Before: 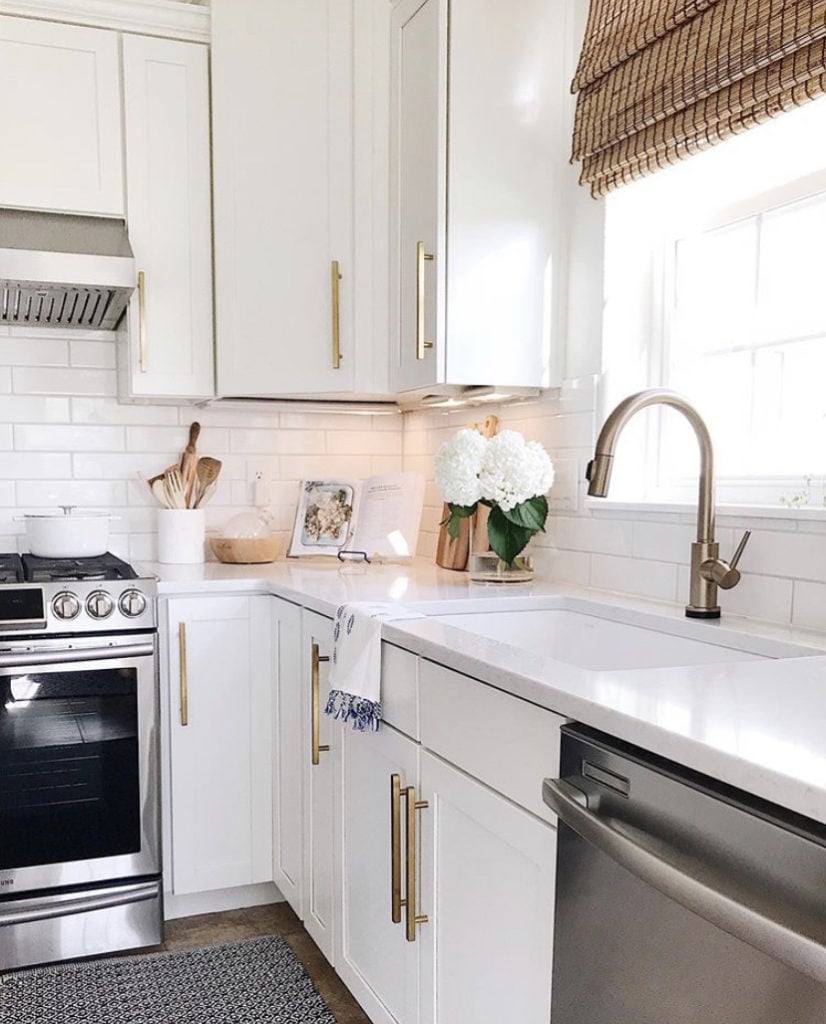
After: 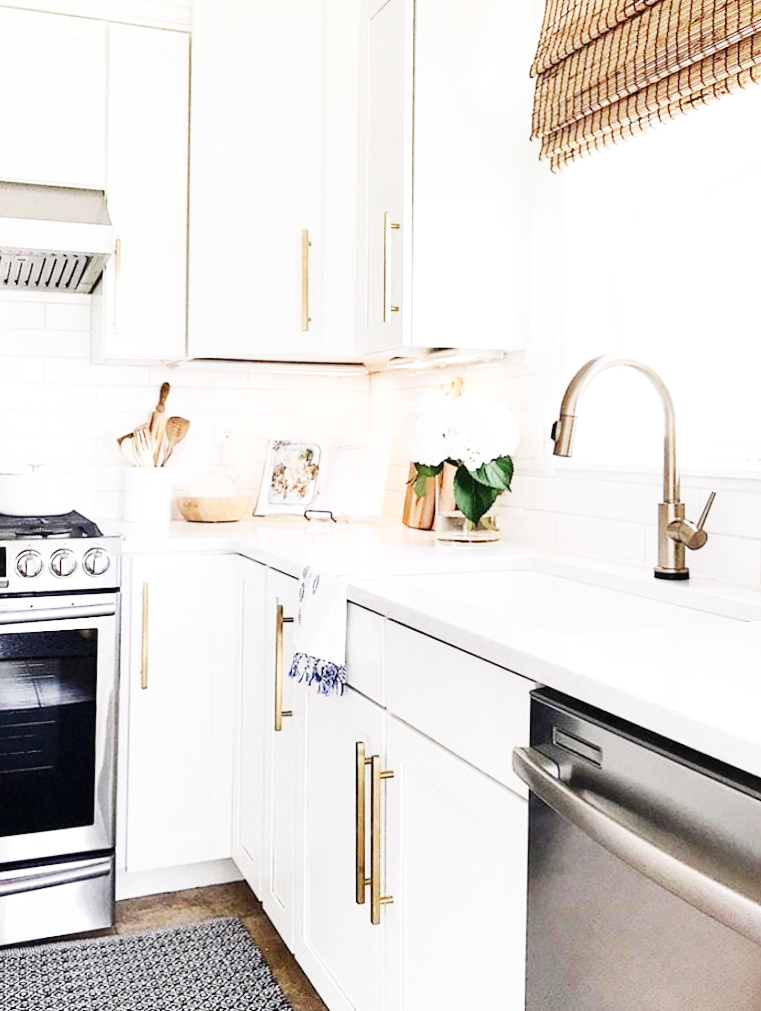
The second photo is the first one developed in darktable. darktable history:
tone equalizer: on, module defaults
crop: left 0.434%, top 0.485%, right 0.244%, bottom 0.386%
base curve: curves: ch0 [(0, 0.003) (0.001, 0.002) (0.006, 0.004) (0.02, 0.022) (0.048, 0.086) (0.094, 0.234) (0.162, 0.431) (0.258, 0.629) (0.385, 0.8) (0.548, 0.918) (0.751, 0.988) (1, 1)], preserve colors none
rotate and perspective: rotation 0.215°, lens shift (vertical) -0.139, crop left 0.069, crop right 0.939, crop top 0.002, crop bottom 0.996
